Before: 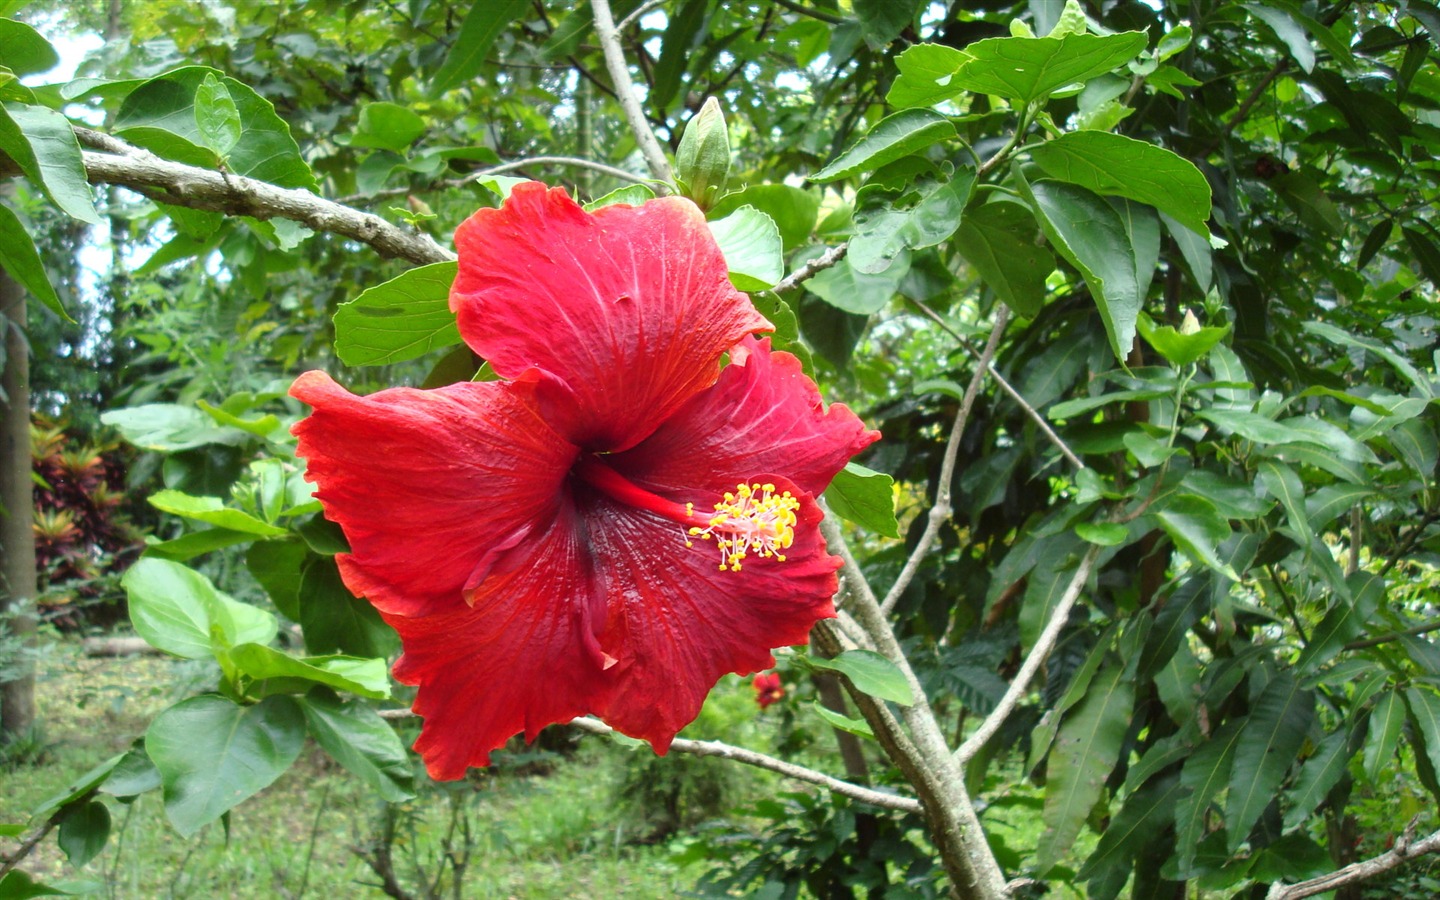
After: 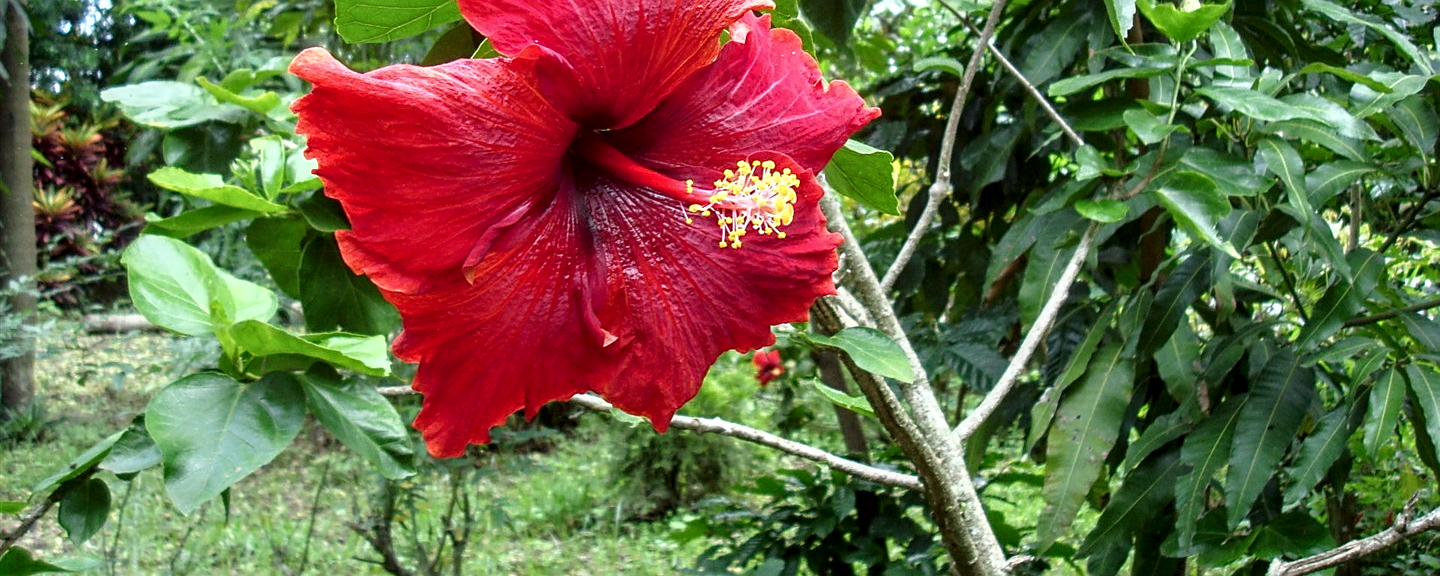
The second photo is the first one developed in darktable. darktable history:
sharpen: on, module defaults
crop and rotate: top 35.935%
color calibration: illuminant as shot in camera, x 0.358, y 0.373, temperature 4628.91 K
shadows and highlights: shadows -60.85, white point adjustment -5.36, highlights 60.02
local contrast: detail 130%
color correction: highlights b* 2.96
